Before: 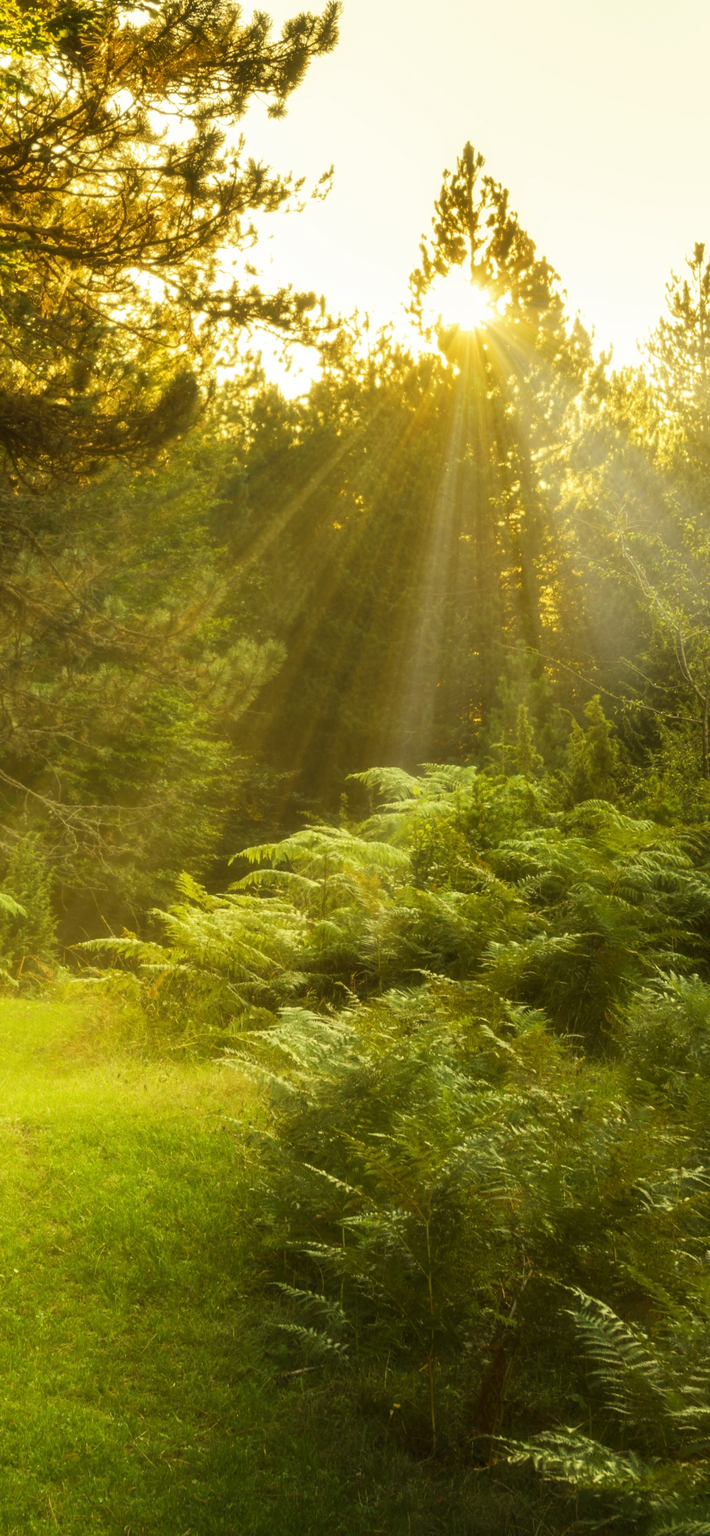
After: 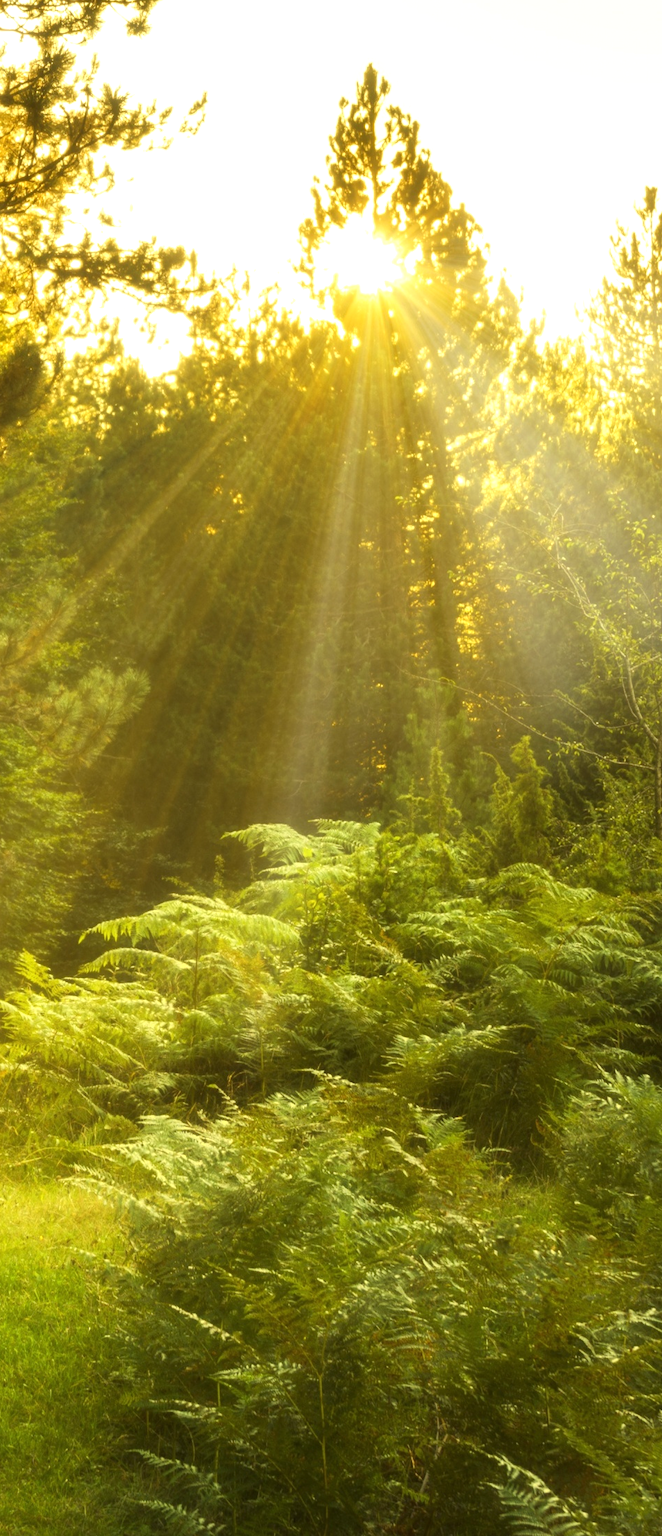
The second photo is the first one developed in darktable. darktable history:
crop: left 23.067%, top 5.835%, bottom 11.799%
exposure: exposure 0.372 EV, compensate highlight preservation false
